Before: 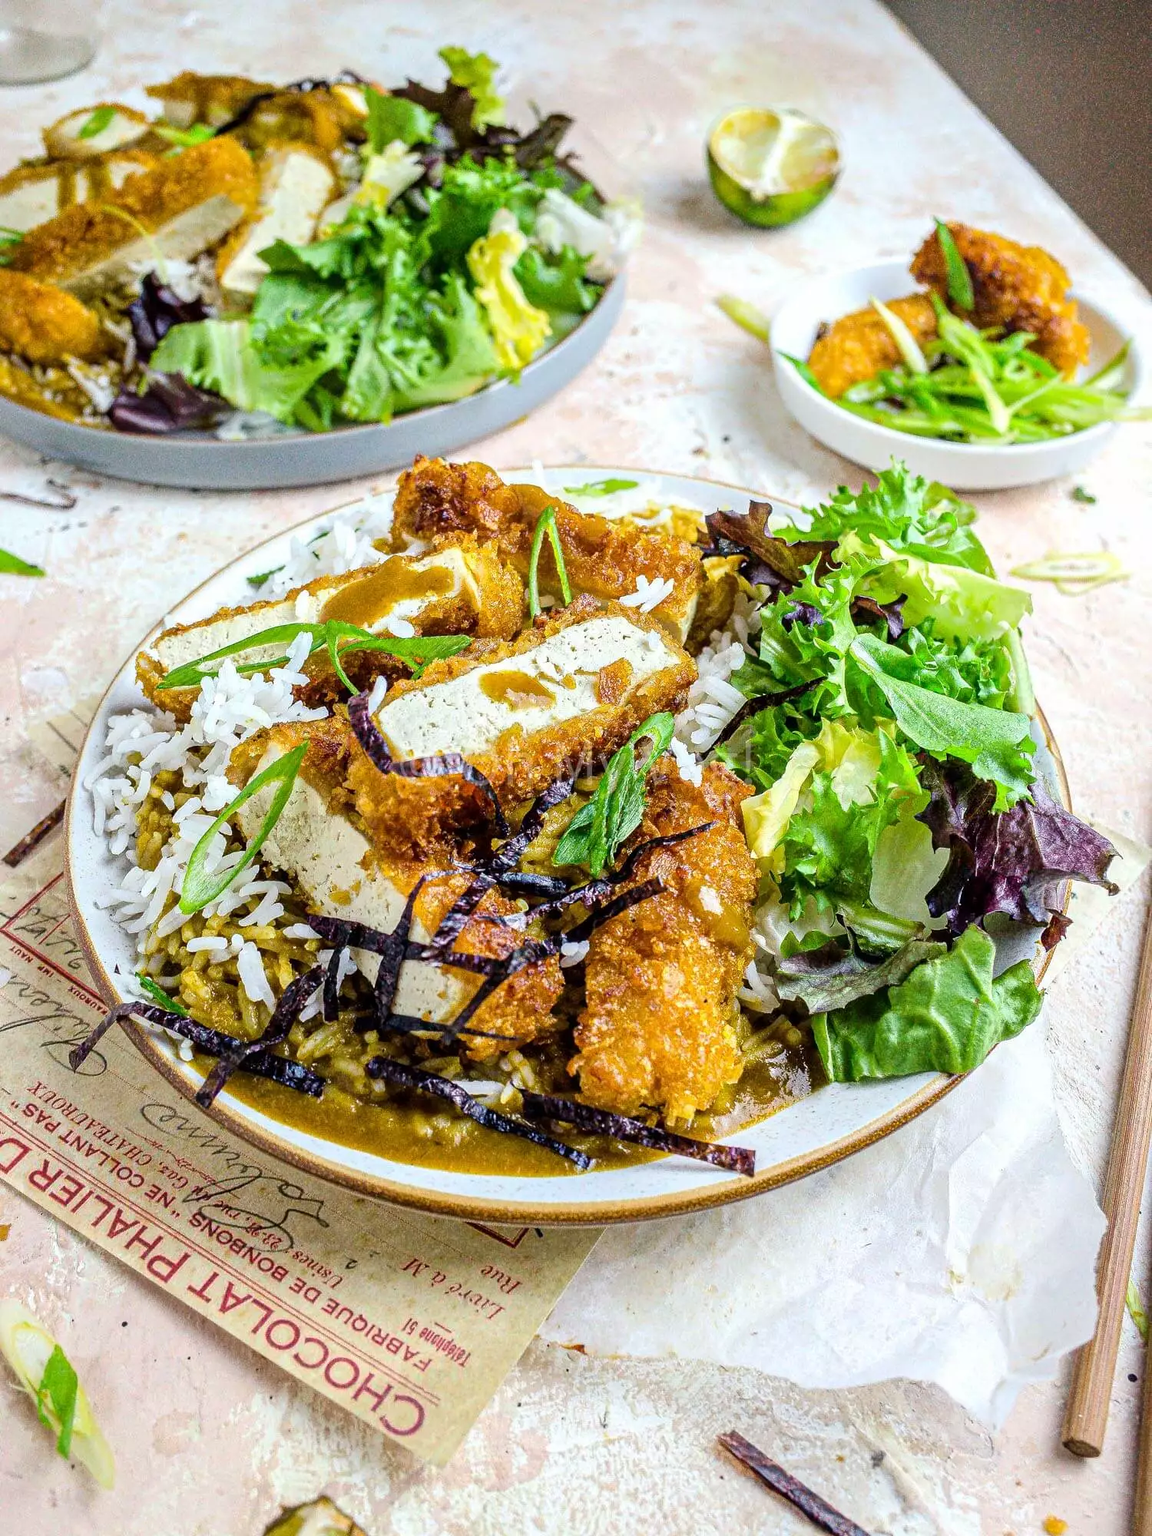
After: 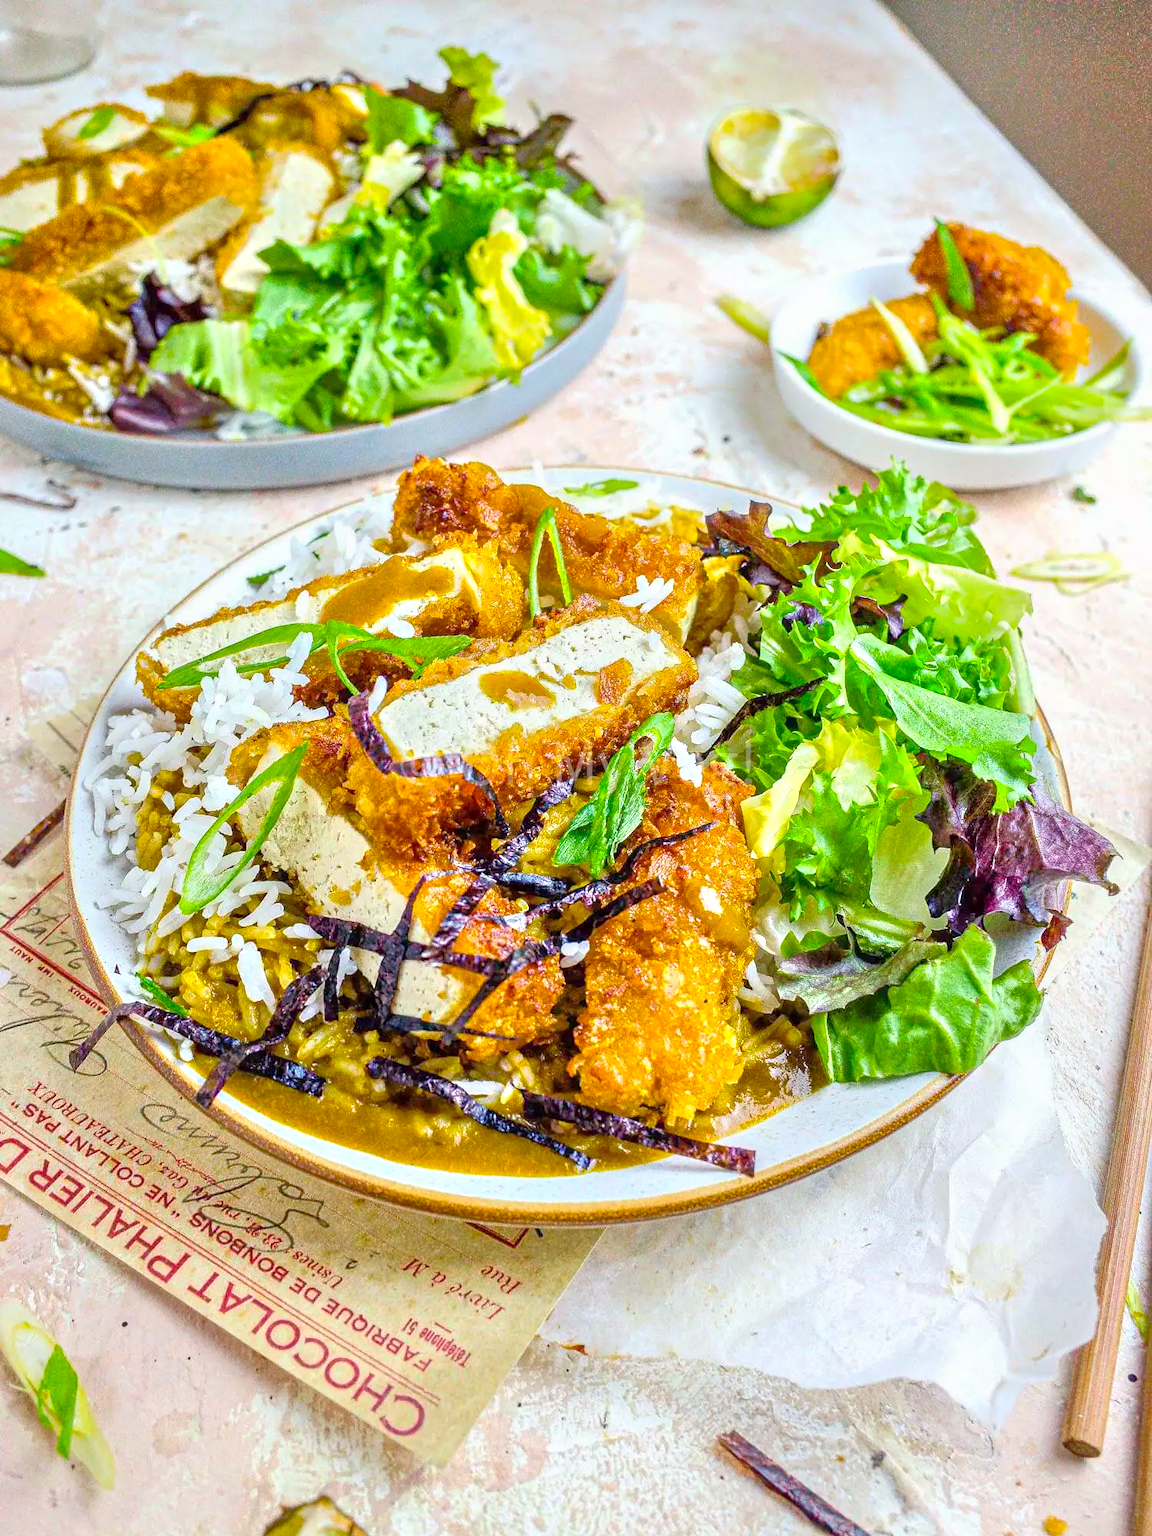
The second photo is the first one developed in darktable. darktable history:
color balance rgb: perceptual saturation grading › global saturation 20%, global vibrance 10%
tone equalizer: -8 EV 2 EV, -7 EV 2 EV, -6 EV 2 EV, -5 EV 2 EV, -4 EV 2 EV, -3 EV 1.5 EV, -2 EV 1 EV, -1 EV 0.5 EV
